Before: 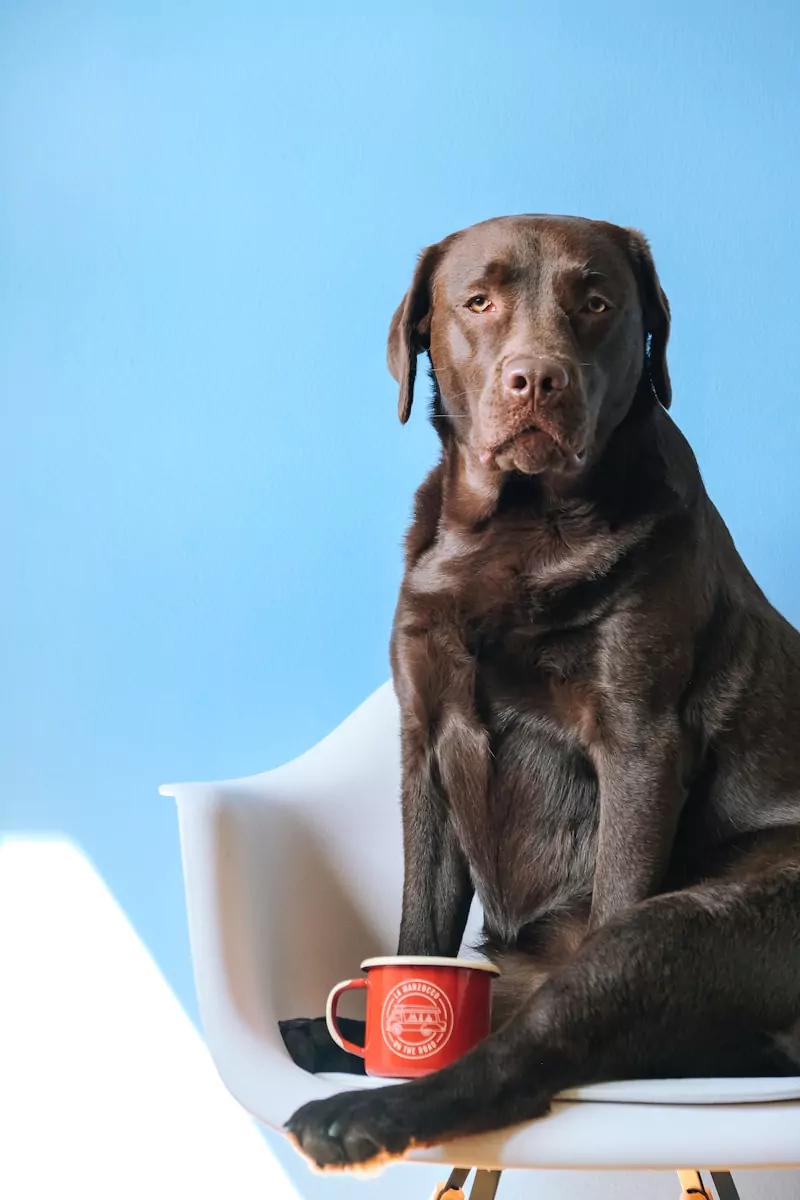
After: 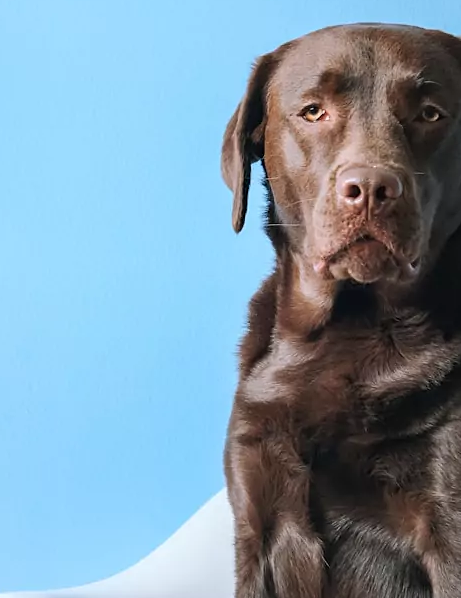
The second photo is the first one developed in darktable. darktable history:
sharpen: amount 0.205
crop: left 20.854%, top 15.935%, right 21.484%, bottom 34.169%
